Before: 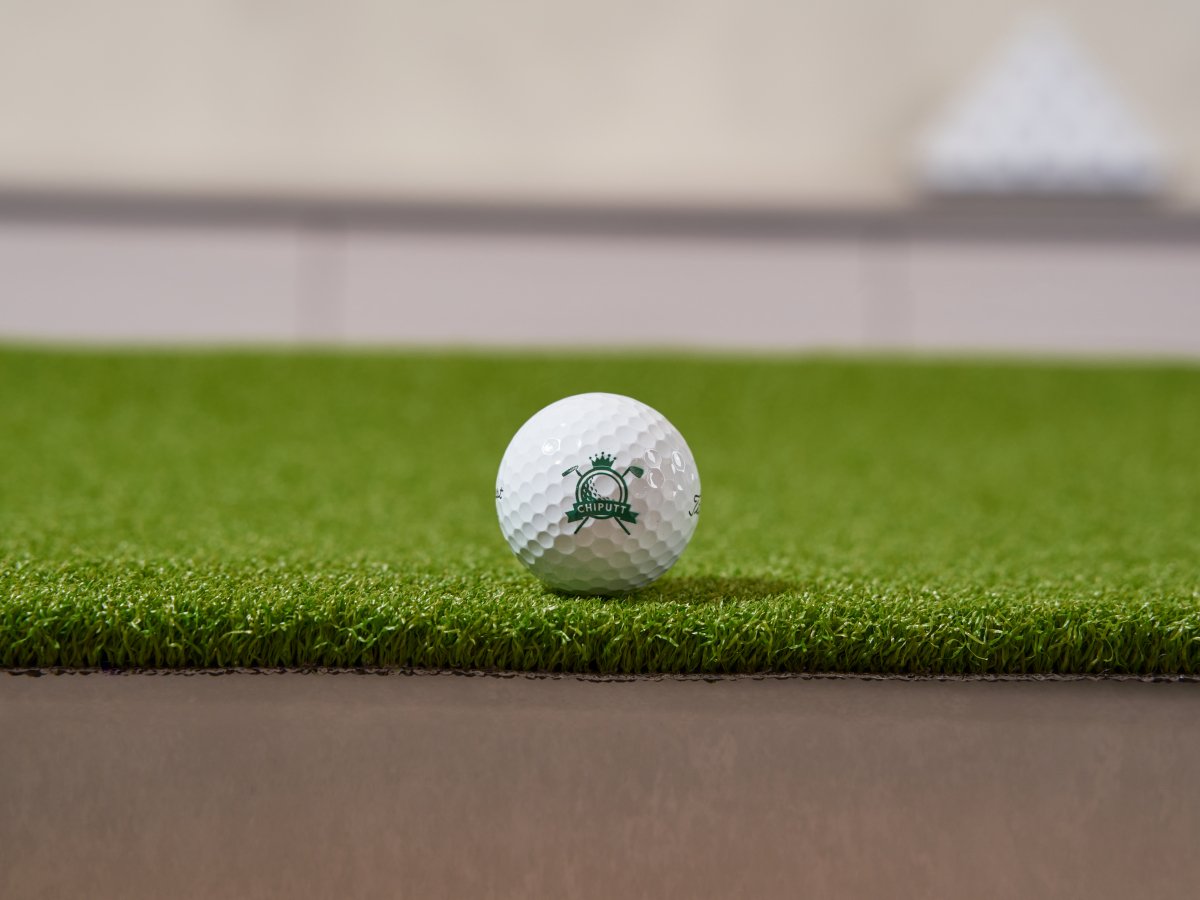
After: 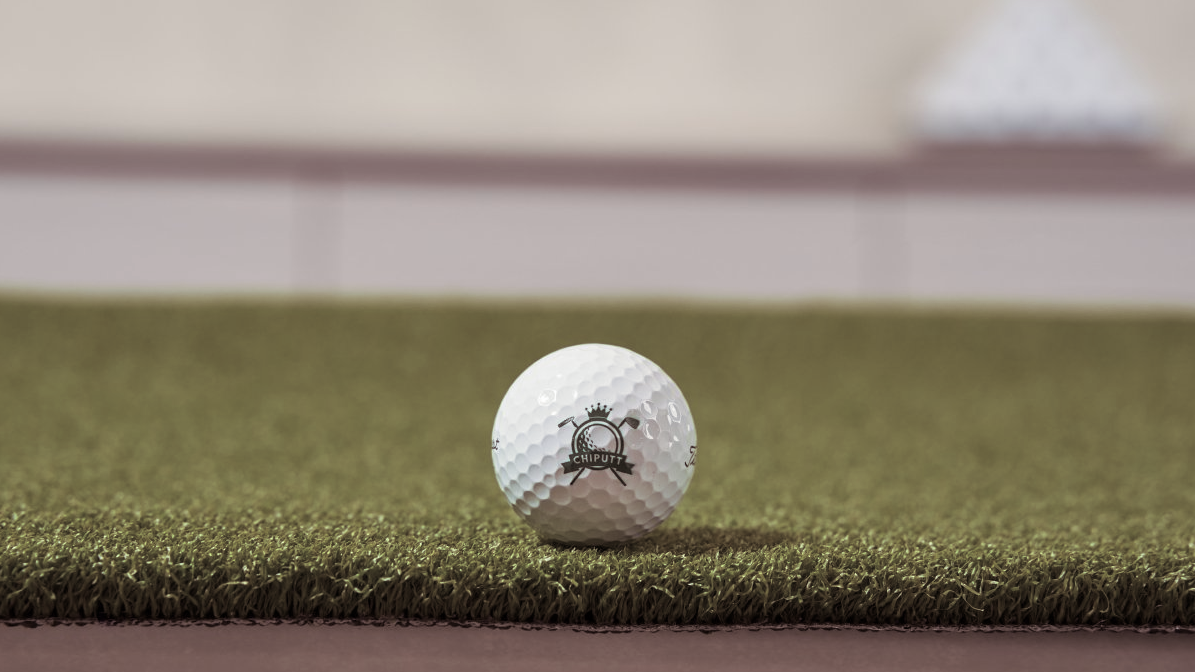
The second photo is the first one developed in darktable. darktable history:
crop: left 0.387%, top 5.469%, bottom 19.809%
color correction: saturation 0.8
split-toning: shadows › saturation 0.24, highlights › hue 54°, highlights › saturation 0.24
